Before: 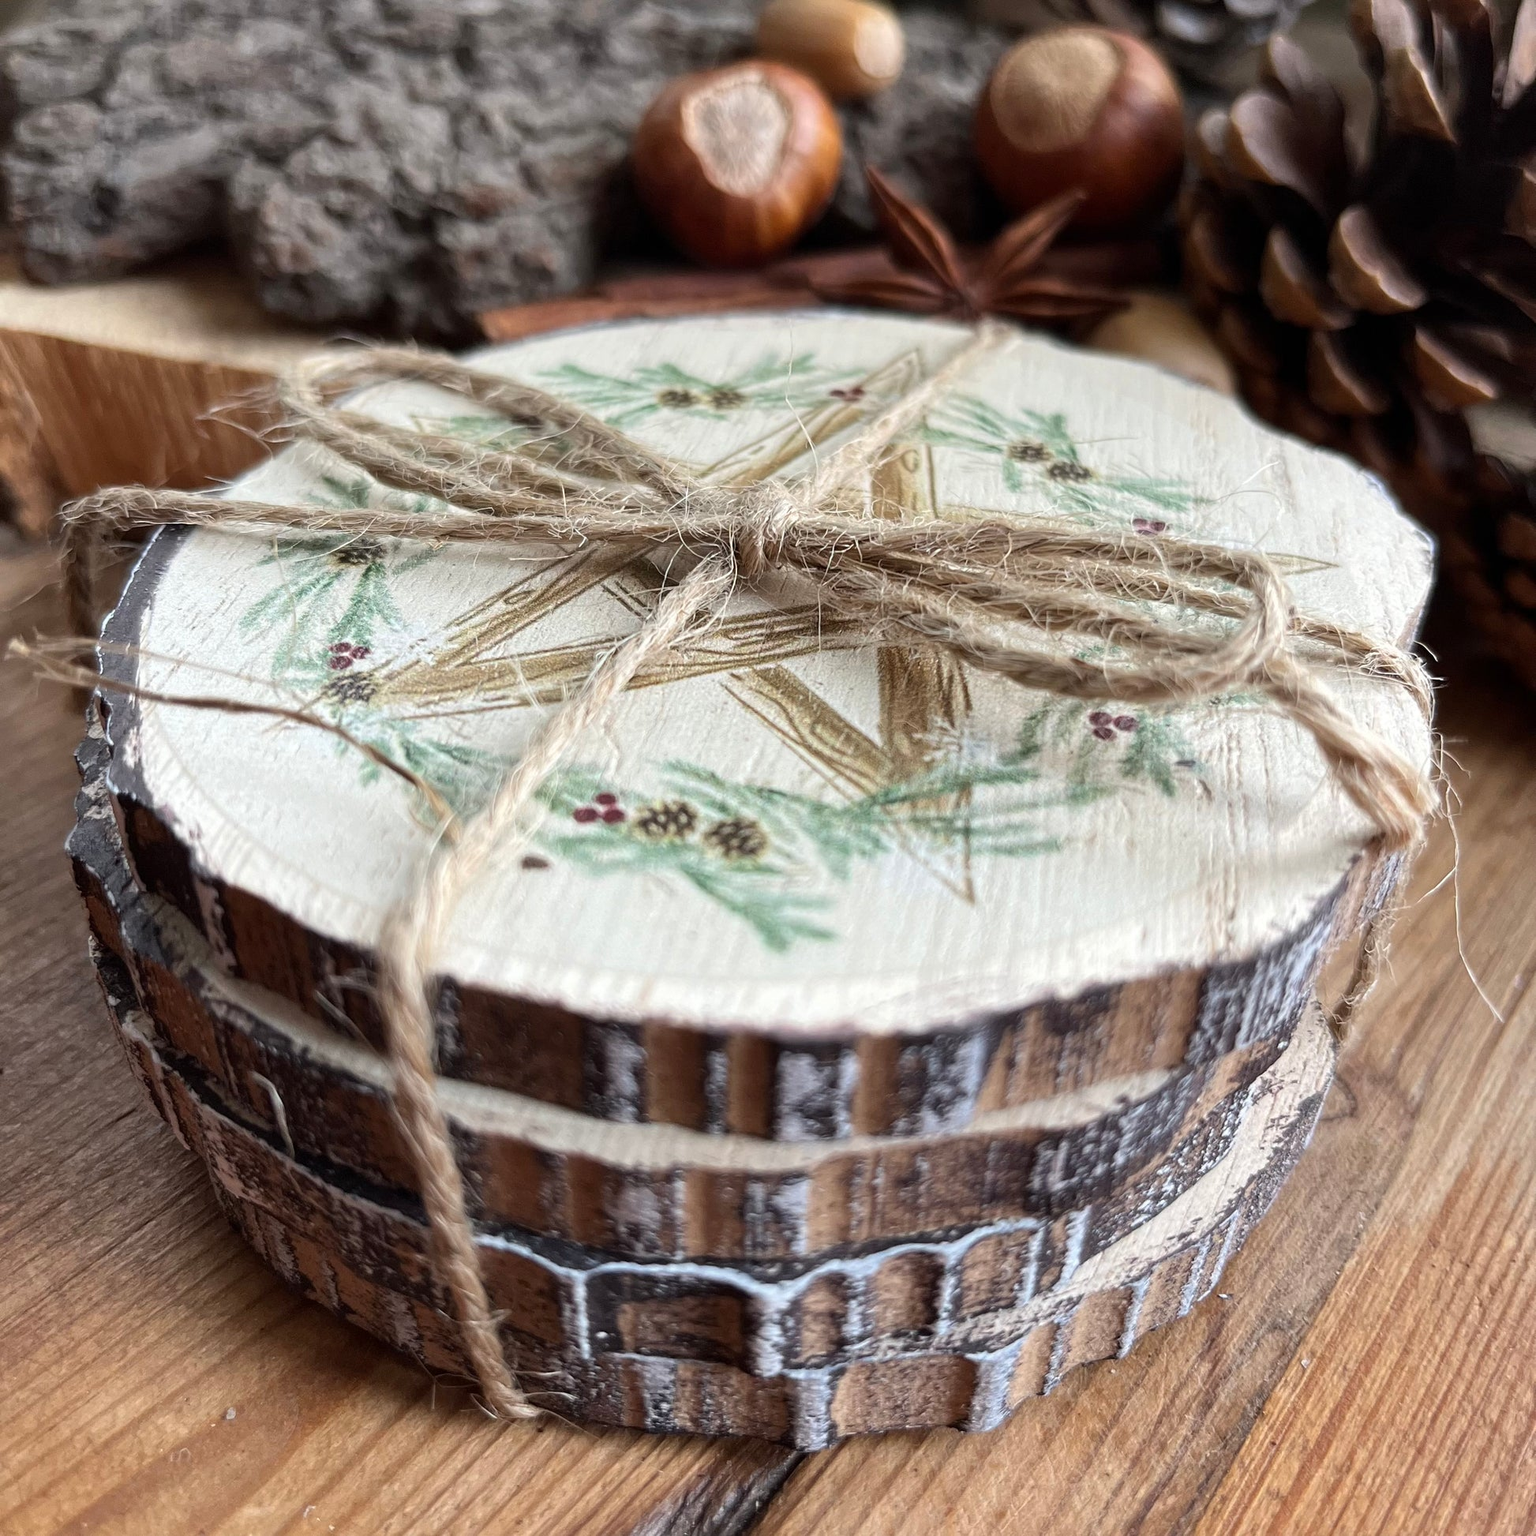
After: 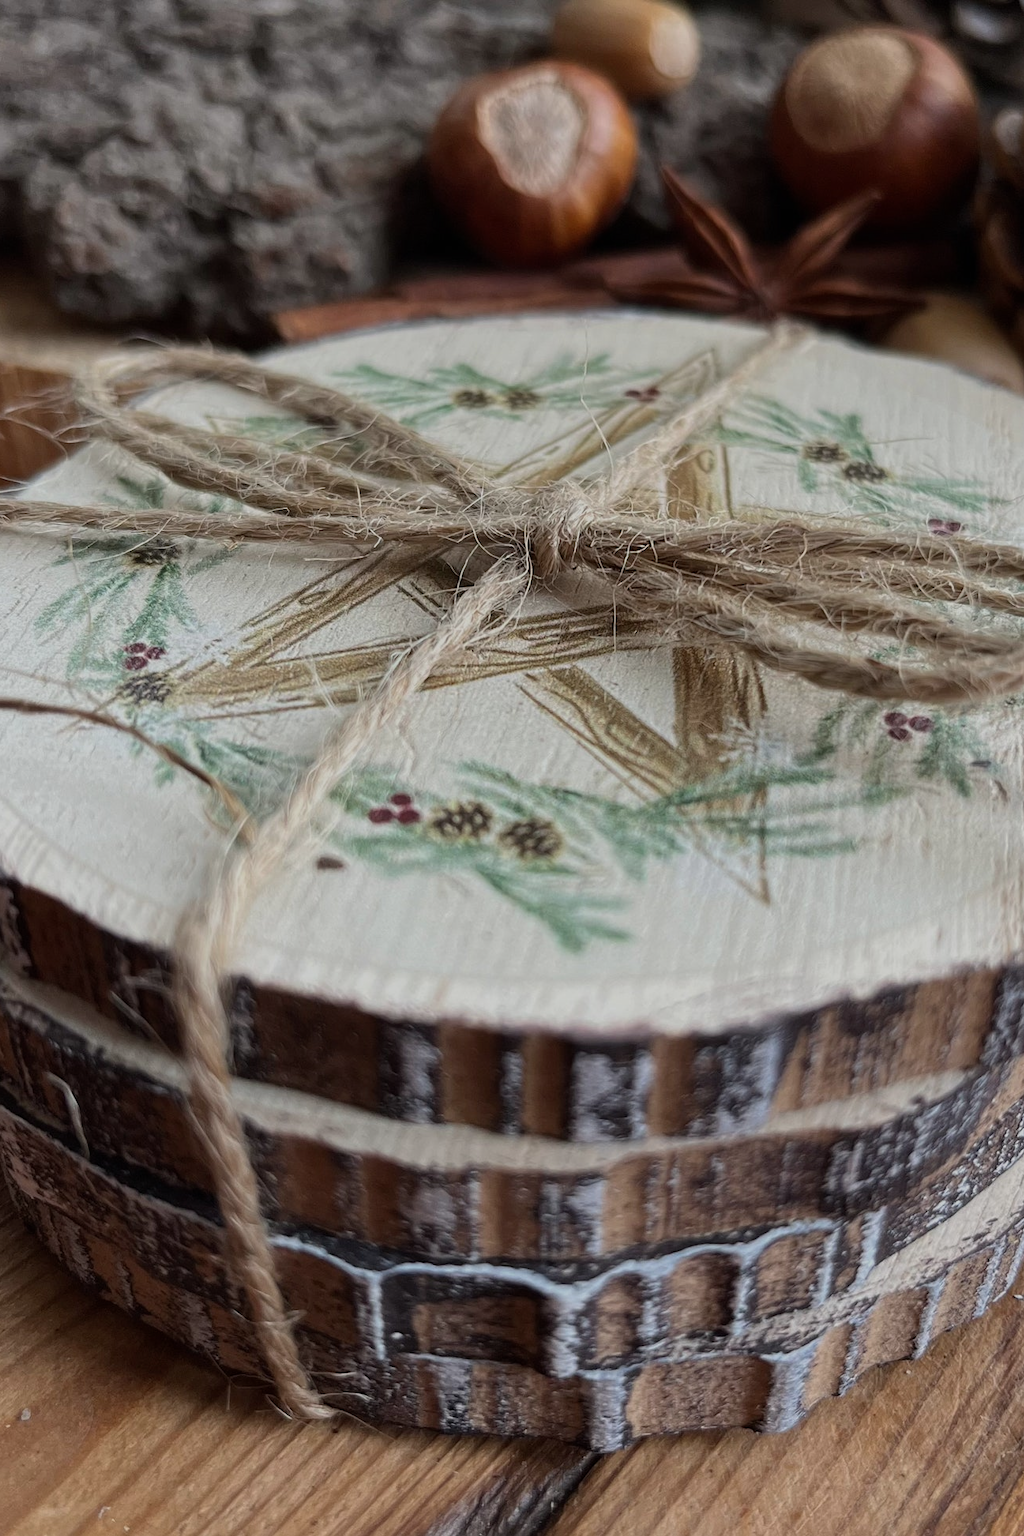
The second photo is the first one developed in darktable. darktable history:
crop and rotate: left 13.409%, right 19.924%
exposure: black level correction 0, exposure -0.721 EV, compensate highlight preservation false
